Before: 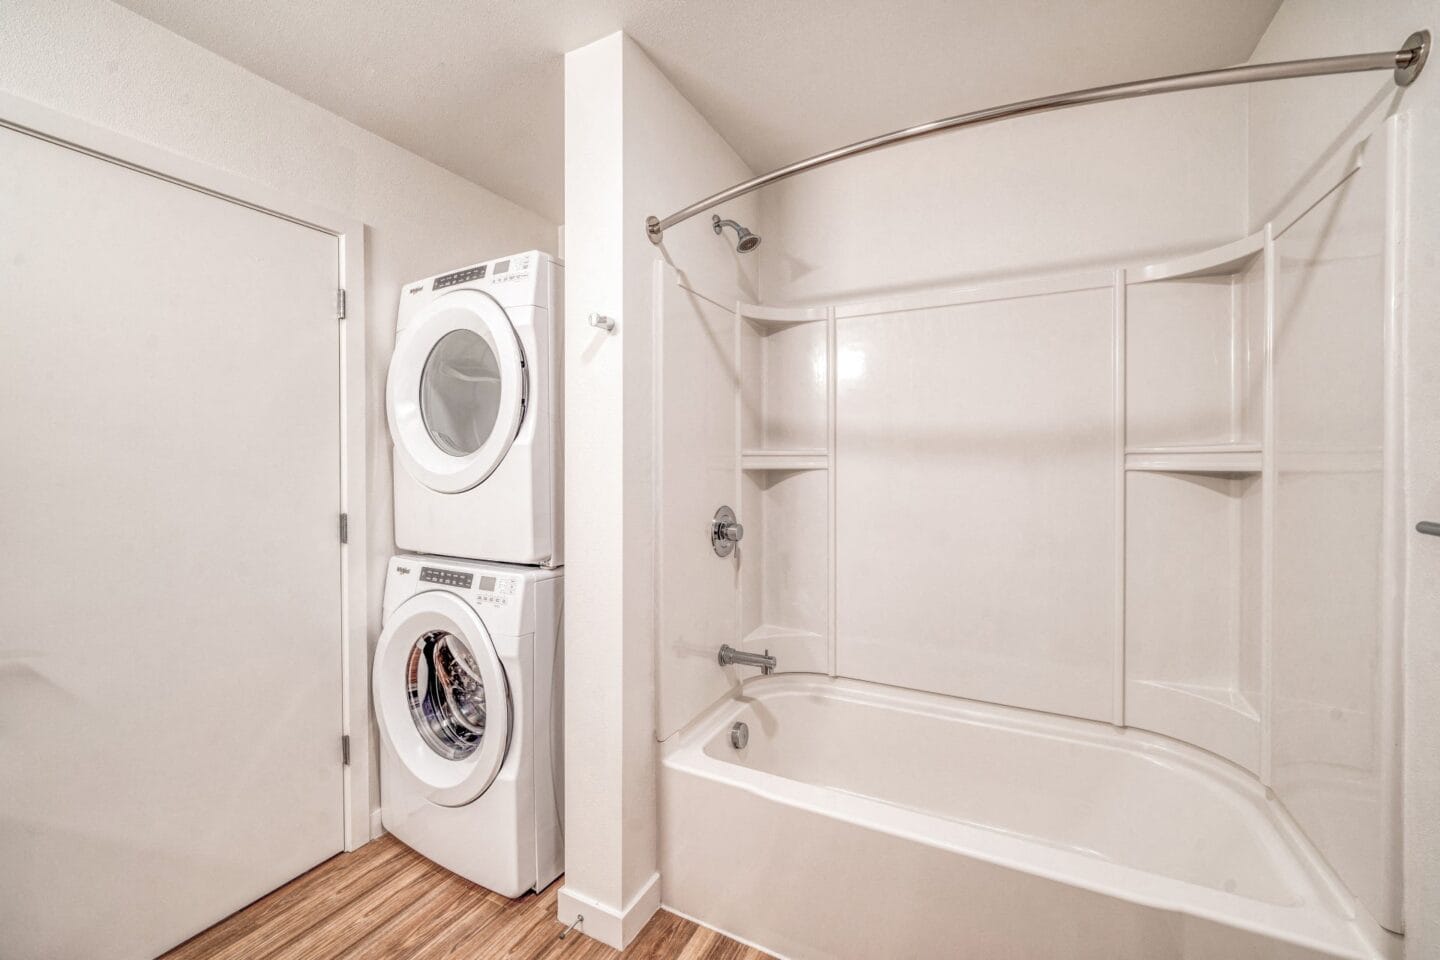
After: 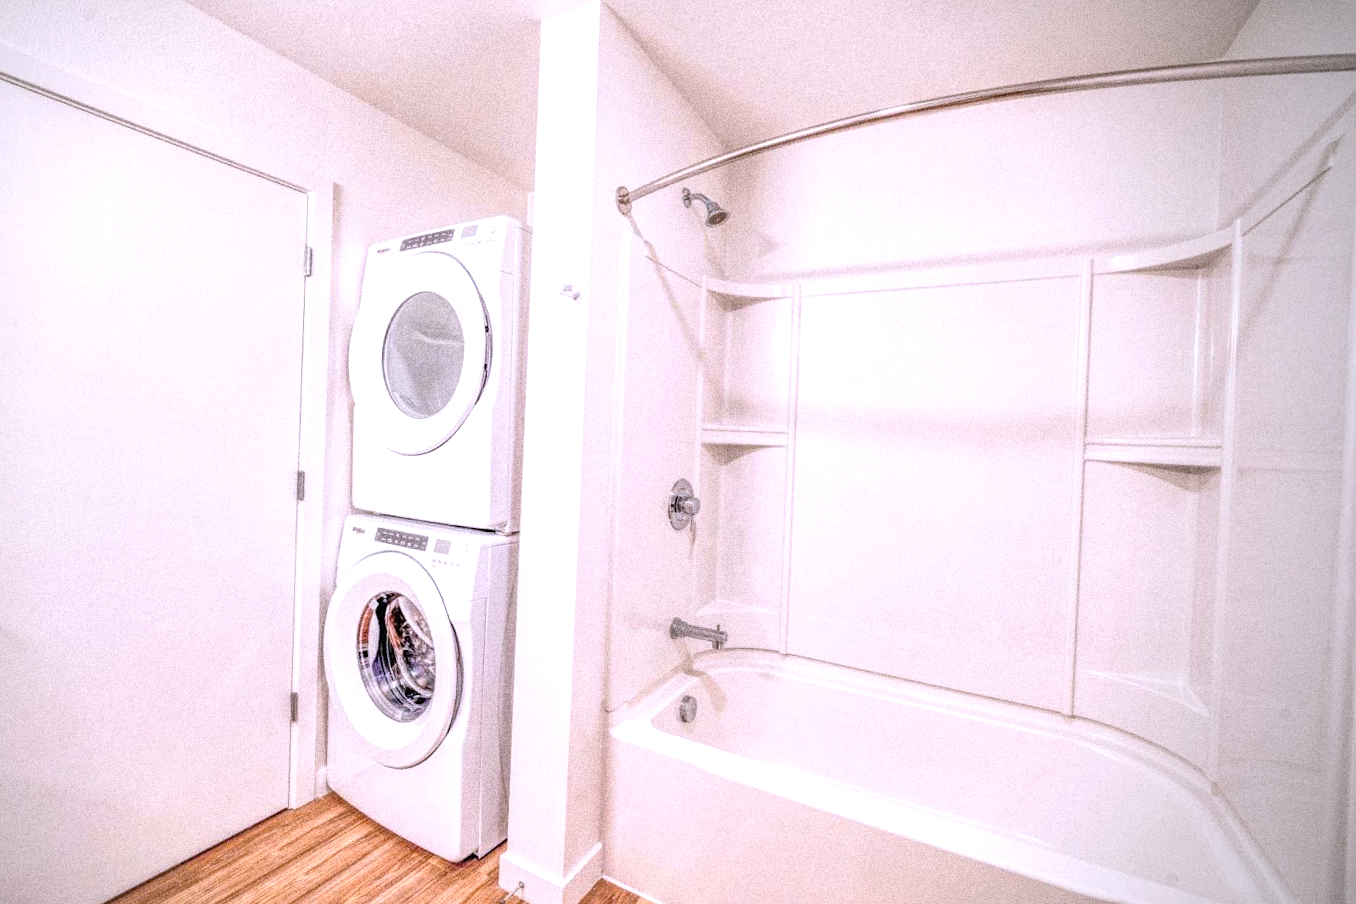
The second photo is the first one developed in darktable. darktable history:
exposure: black level correction 0.001, exposure 0.5 EV, compensate exposure bias true, compensate highlight preservation false
crop and rotate: angle -2.38°
contrast brightness saturation: contrast 0.05, brightness 0.06, saturation 0.01
color balance rgb: perceptual saturation grading › global saturation 40%, global vibrance 15%
grain: coarseness 14.49 ISO, strength 48.04%, mid-tones bias 35%
vignetting: center (-0.15, 0.013)
white balance: red 1.004, blue 1.096
